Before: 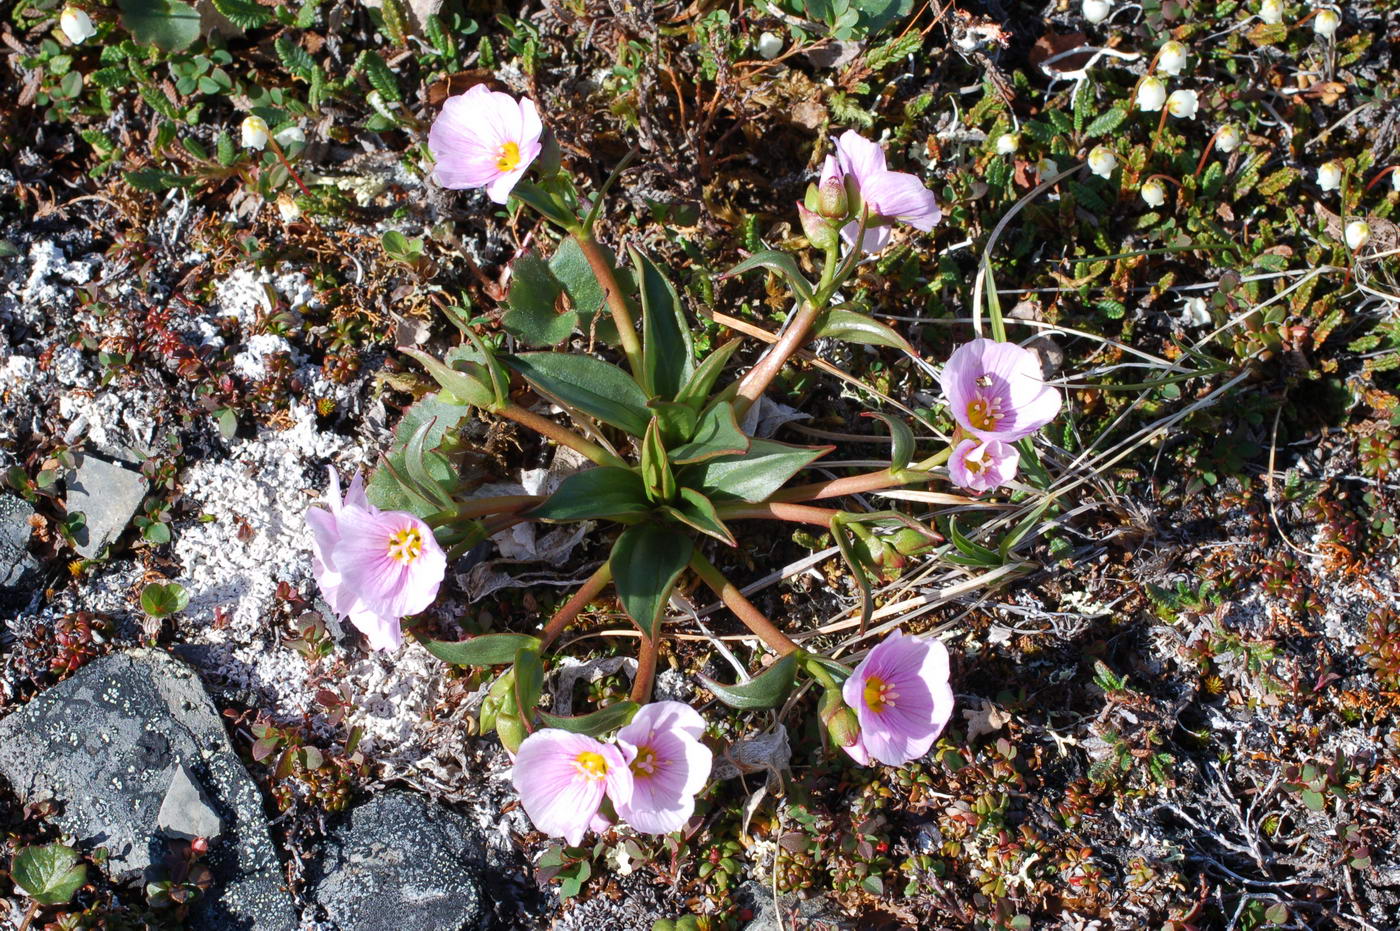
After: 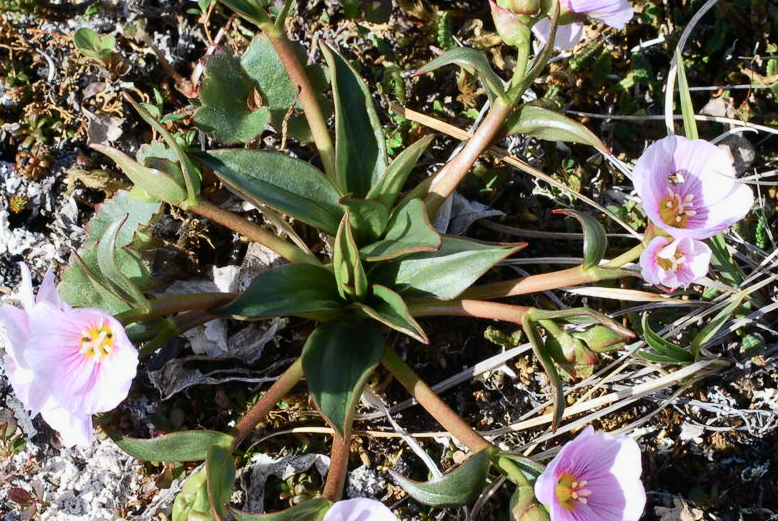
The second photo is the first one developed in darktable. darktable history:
tone curve: curves: ch0 [(0, 0) (0.078, 0.052) (0.236, 0.22) (0.427, 0.472) (0.508, 0.586) (0.654, 0.742) (0.793, 0.851) (0.994, 0.974)]; ch1 [(0, 0) (0.161, 0.092) (0.35, 0.33) (0.392, 0.392) (0.456, 0.456) (0.505, 0.502) (0.537, 0.518) (0.553, 0.534) (0.602, 0.579) (0.718, 0.718) (1, 1)]; ch2 [(0, 0) (0.346, 0.362) (0.411, 0.412) (0.502, 0.502) (0.531, 0.521) (0.586, 0.59) (0.621, 0.604) (1, 1)], color space Lab, independent channels, preserve colors none
crop and rotate: left 22.002%, top 21.815%, right 22.379%, bottom 22.173%
